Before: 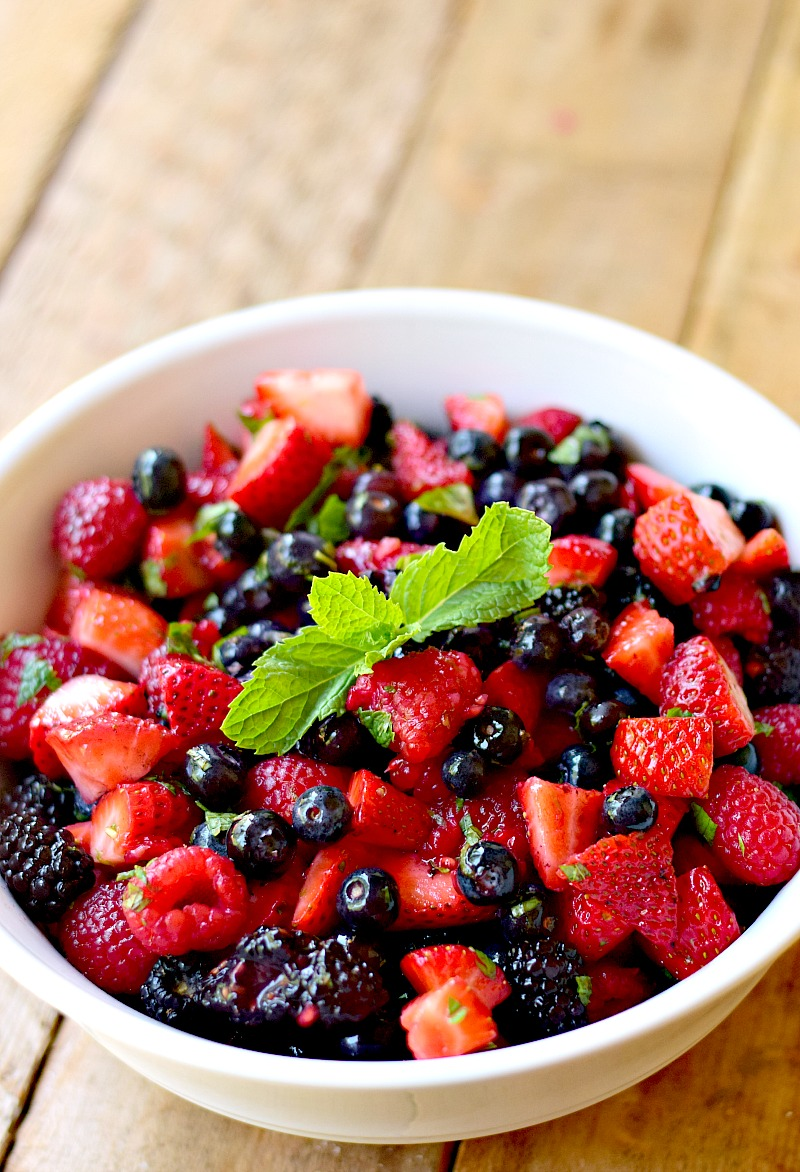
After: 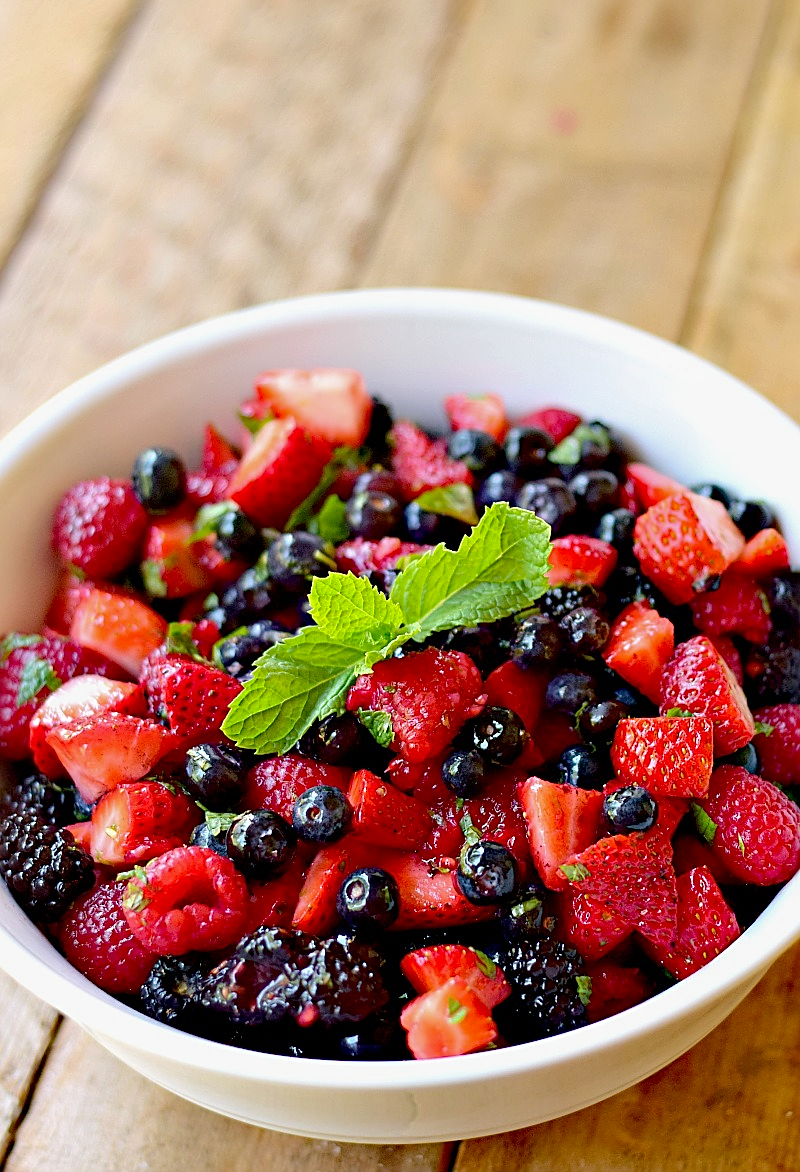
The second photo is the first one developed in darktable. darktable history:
sharpen: on, module defaults
shadows and highlights: shadows -20.56, white point adjustment -1.99, highlights -34.72
